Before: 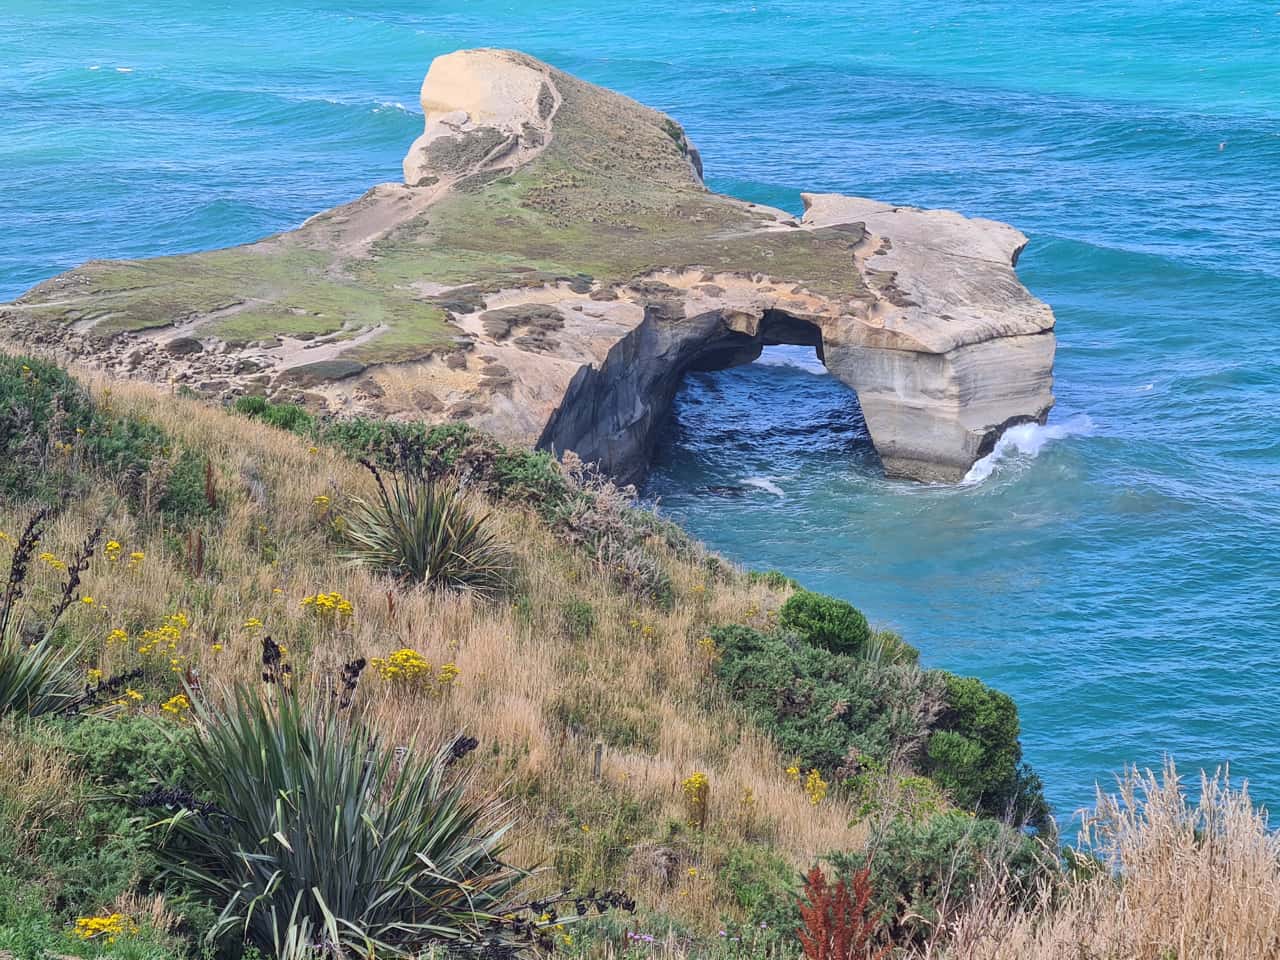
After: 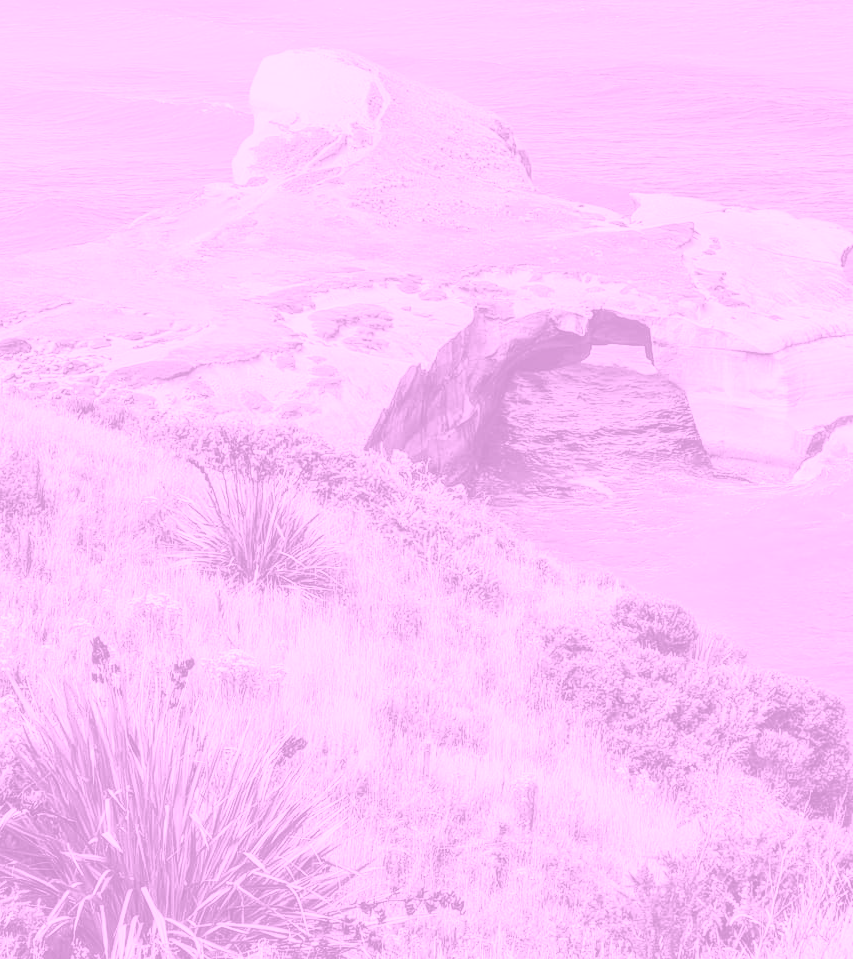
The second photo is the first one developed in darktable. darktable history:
color zones: curves: ch0 [(0, 0.613) (0.01, 0.613) (0.245, 0.448) (0.498, 0.529) (0.642, 0.665) (0.879, 0.777) (0.99, 0.613)]; ch1 [(0, 0) (0.143, 0) (0.286, 0) (0.429, 0) (0.571, 0) (0.714, 0) (0.857, 0)], mix -138.01%
color balance: lift [1.004, 1.002, 1.002, 0.998], gamma [1, 1.007, 1.002, 0.993], gain [1, 0.977, 1.013, 1.023], contrast -3.64%
crop and rotate: left 13.409%, right 19.924%
colorize: hue 331.2°, saturation 75%, source mix 30.28%, lightness 70.52%, version 1
tone curve: curves: ch0 [(0, 0.011) (0.104, 0.085) (0.236, 0.234) (0.398, 0.507) (0.498, 0.621) (0.65, 0.757) (0.835, 0.883) (1, 0.961)]; ch1 [(0, 0) (0.353, 0.344) (0.43, 0.401) (0.479, 0.476) (0.502, 0.502) (0.54, 0.542) (0.602, 0.613) (0.638, 0.668) (0.693, 0.727) (1, 1)]; ch2 [(0, 0) (0.34, 0.314) (0.434, 0.43) (0.5, 0.506) (0.521, 0.54) (0.54, 0.56) (0.595, 0.613) (0.644, 0.729) (1, 1)], color space Lab, independent channels, preserve colors none
local contrast: highlights 61%, detail 143%, midtone range 0.428
